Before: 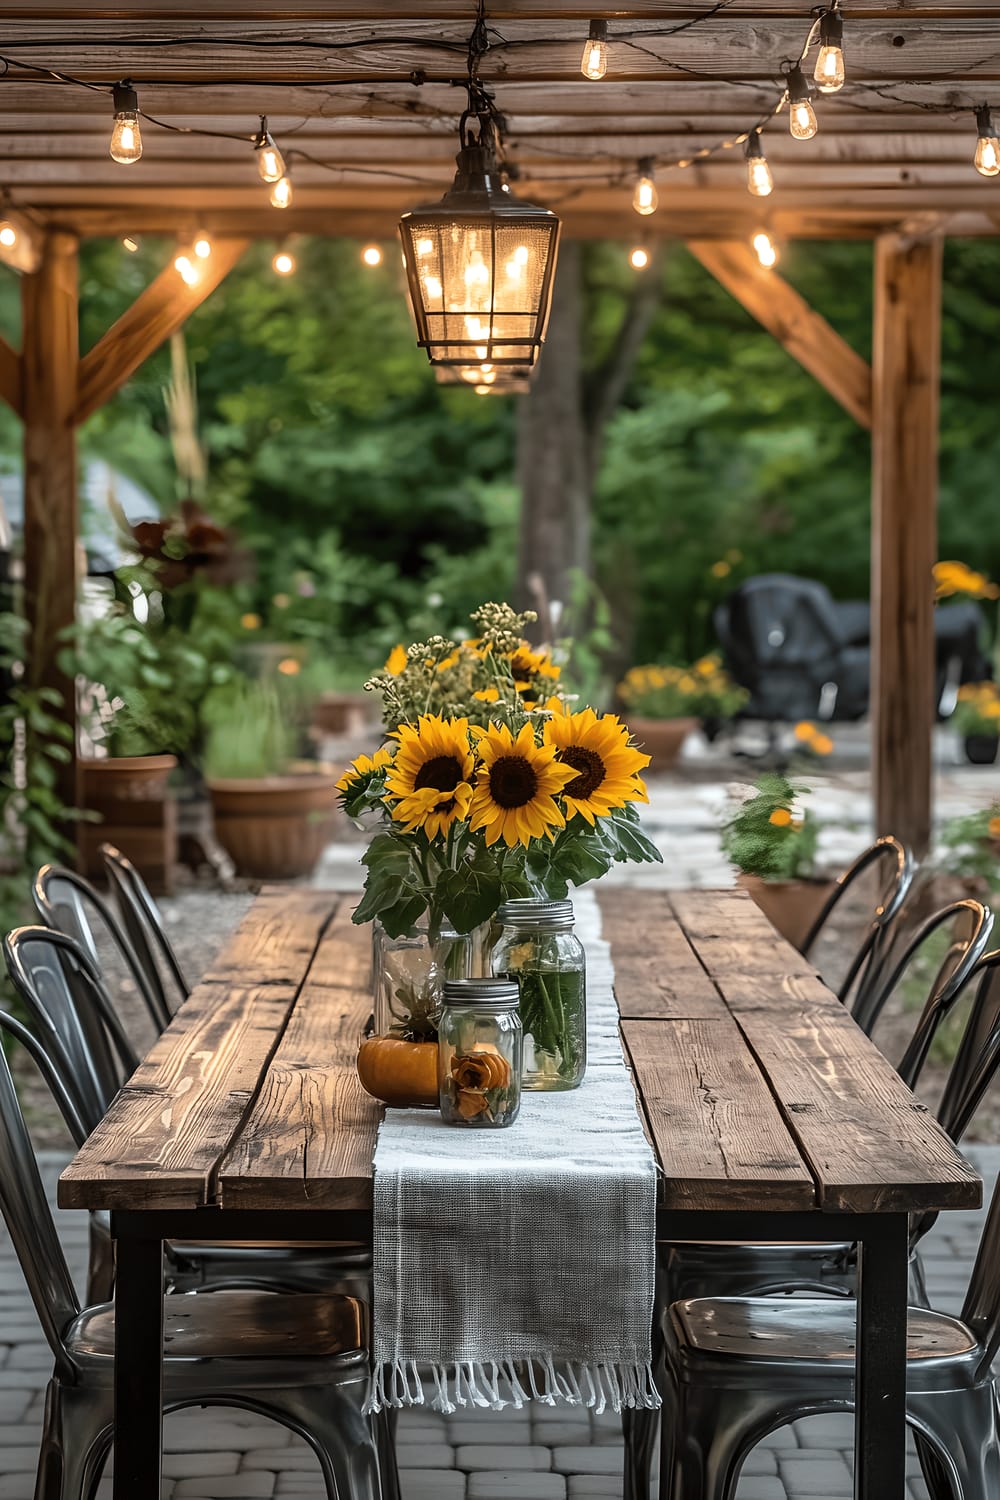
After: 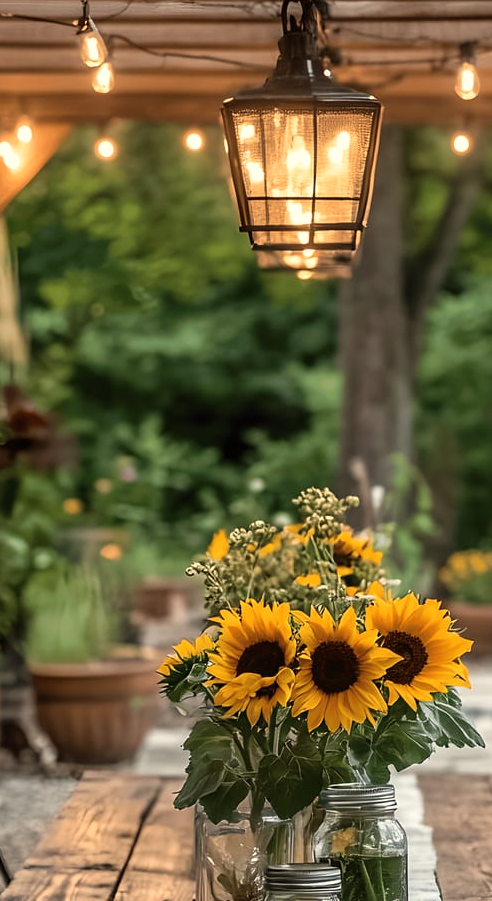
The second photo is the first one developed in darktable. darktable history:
white balance: red 1.045, blue 0.932
crop: left 17.835%, top 7.675%, right 32.881%, bottom 32.213%
